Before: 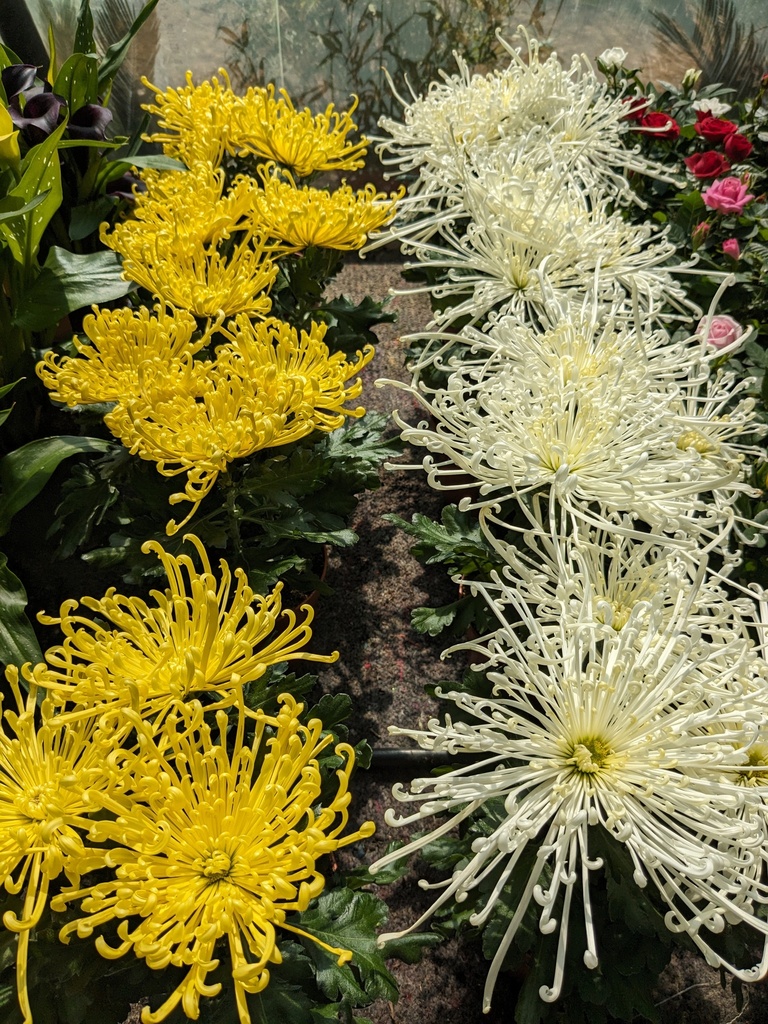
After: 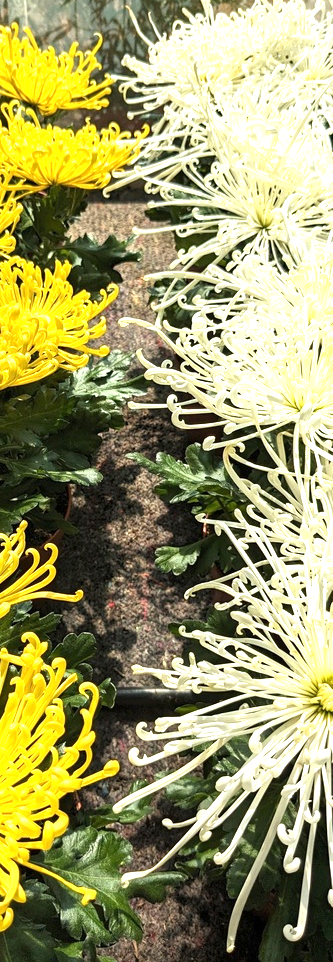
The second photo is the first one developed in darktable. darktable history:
crop: left 33.452%, top 6.025%, right 23.155%
exposure: exposure 1.2 EV, compensate highlight preservation false
